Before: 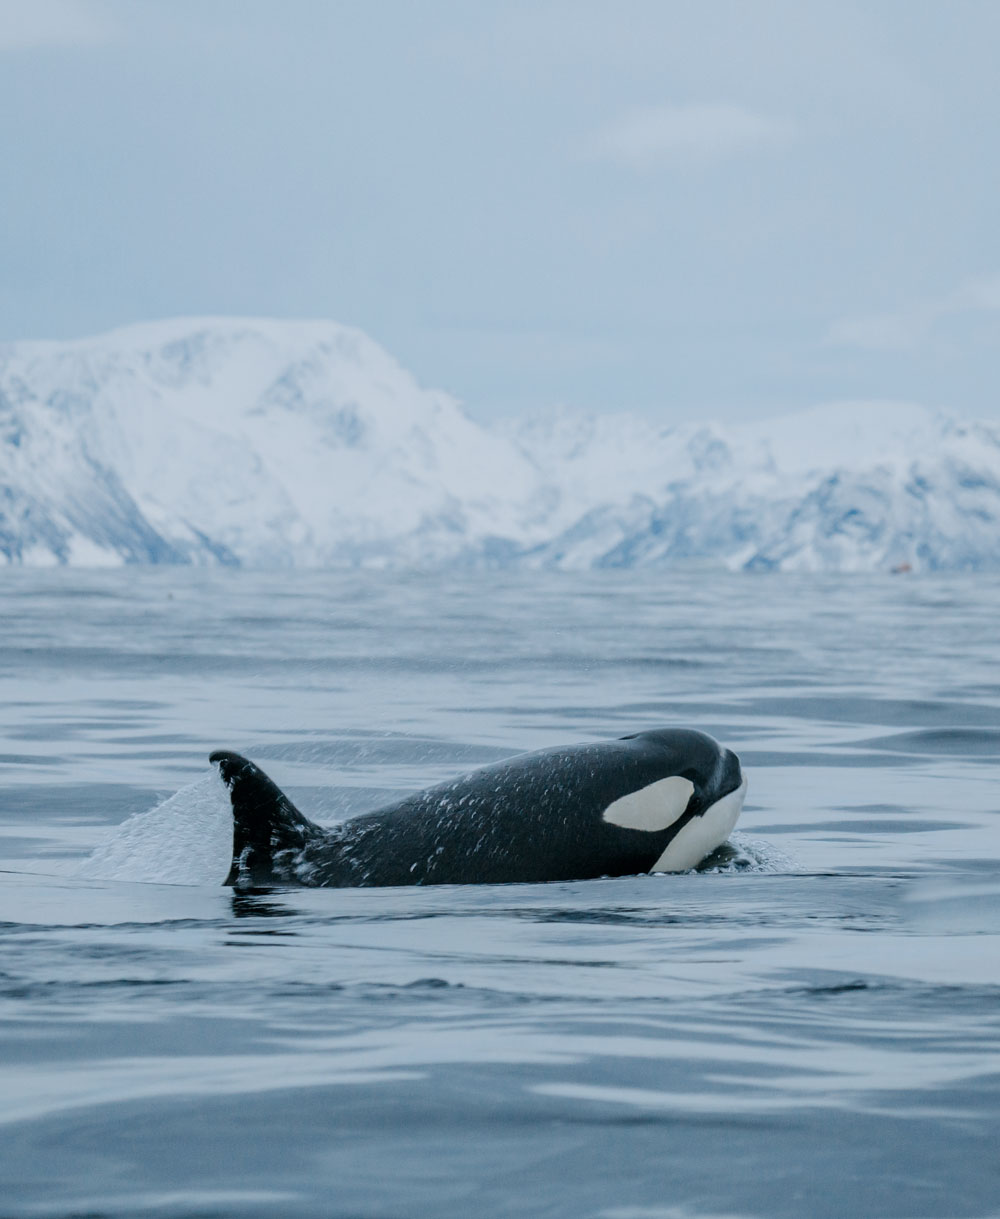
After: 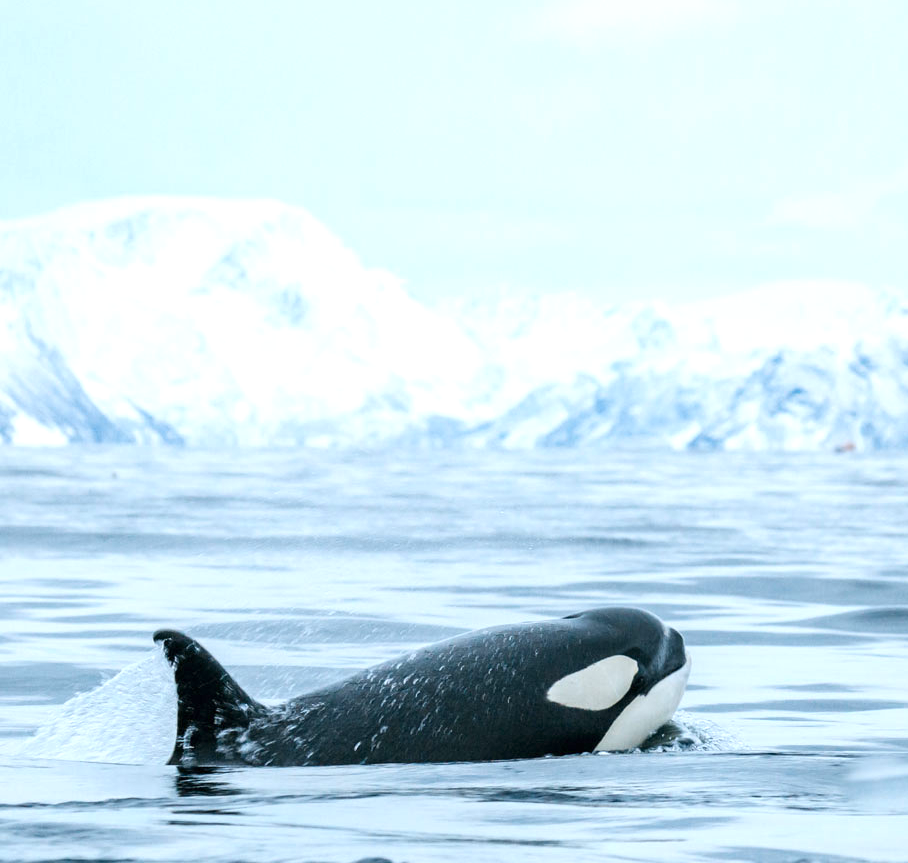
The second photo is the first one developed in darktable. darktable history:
exposure: exposure 1 EV, compensate highlight preservation false
crop: left 5.69%, top 9.987%, right 3.499%, bottom 19.212%
